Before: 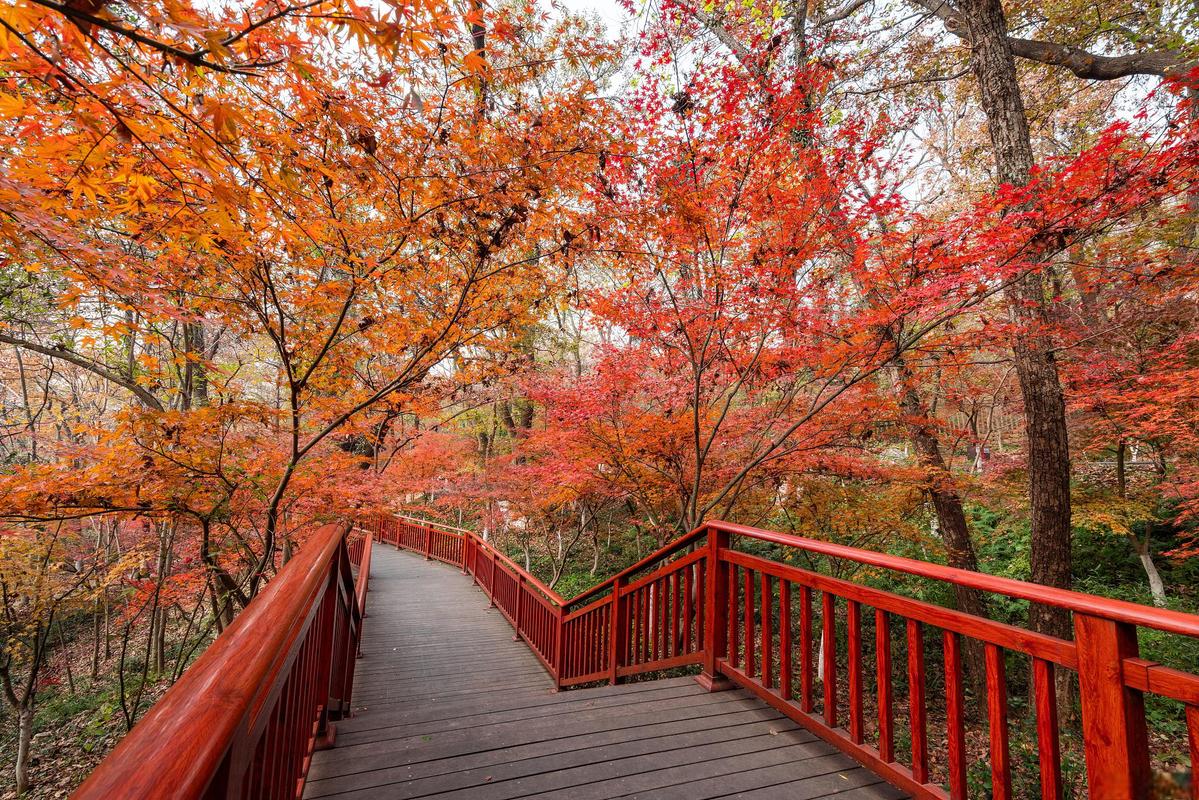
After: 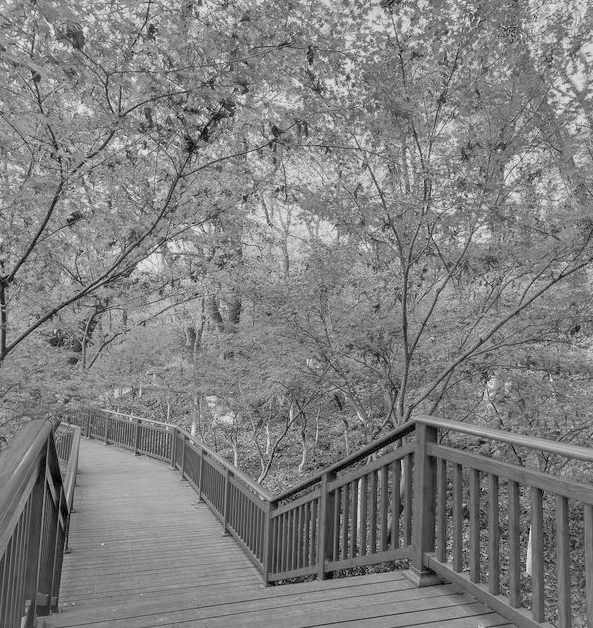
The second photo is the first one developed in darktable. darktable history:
white balance: red 0.983, blue 1.036
tone equalizer: -8 EV 2 EV, -7 EV 2 EV, -6 EV 2 EV, -5 EV 2 EV, -4 EV 2 EV, -3 EV 1.5 EV, -2 EV 1 EV, -1 EV 0.5 EV
monochrome: a 30.25, b 92.03
filmic rgb: middle gray luminance 18.42%, black relative exposure -10.5 EV, white relative exposure 3.4 EV, threshold 6 EV, target black luminance 0%, hardness 6.03, latitude 99%, contrast 0.847, shadows ↔ highlights balance 0.505%, add noise in highlights 0, preserve chrominance max RGB, color science v3 (2019), use custom middle-gray values true, iterations of high-quality reconstruction 0, contrast in highlights soft, enable highlight reconstruction true
crop and rotate: angle 0.02°, left 24.353%, top 13.219%, right 26.156%, bottom 8.224%
vignetting: fall-off start 100%, brightness 0.05, saturation 0
rotate and perspective: automatic cropping original format, crop left 0, crop top 0
color correction: highlights a* 10.44, highlights b* 30.04, shadows a* 2.73, shadows b* 17.51, saturation 1.72
